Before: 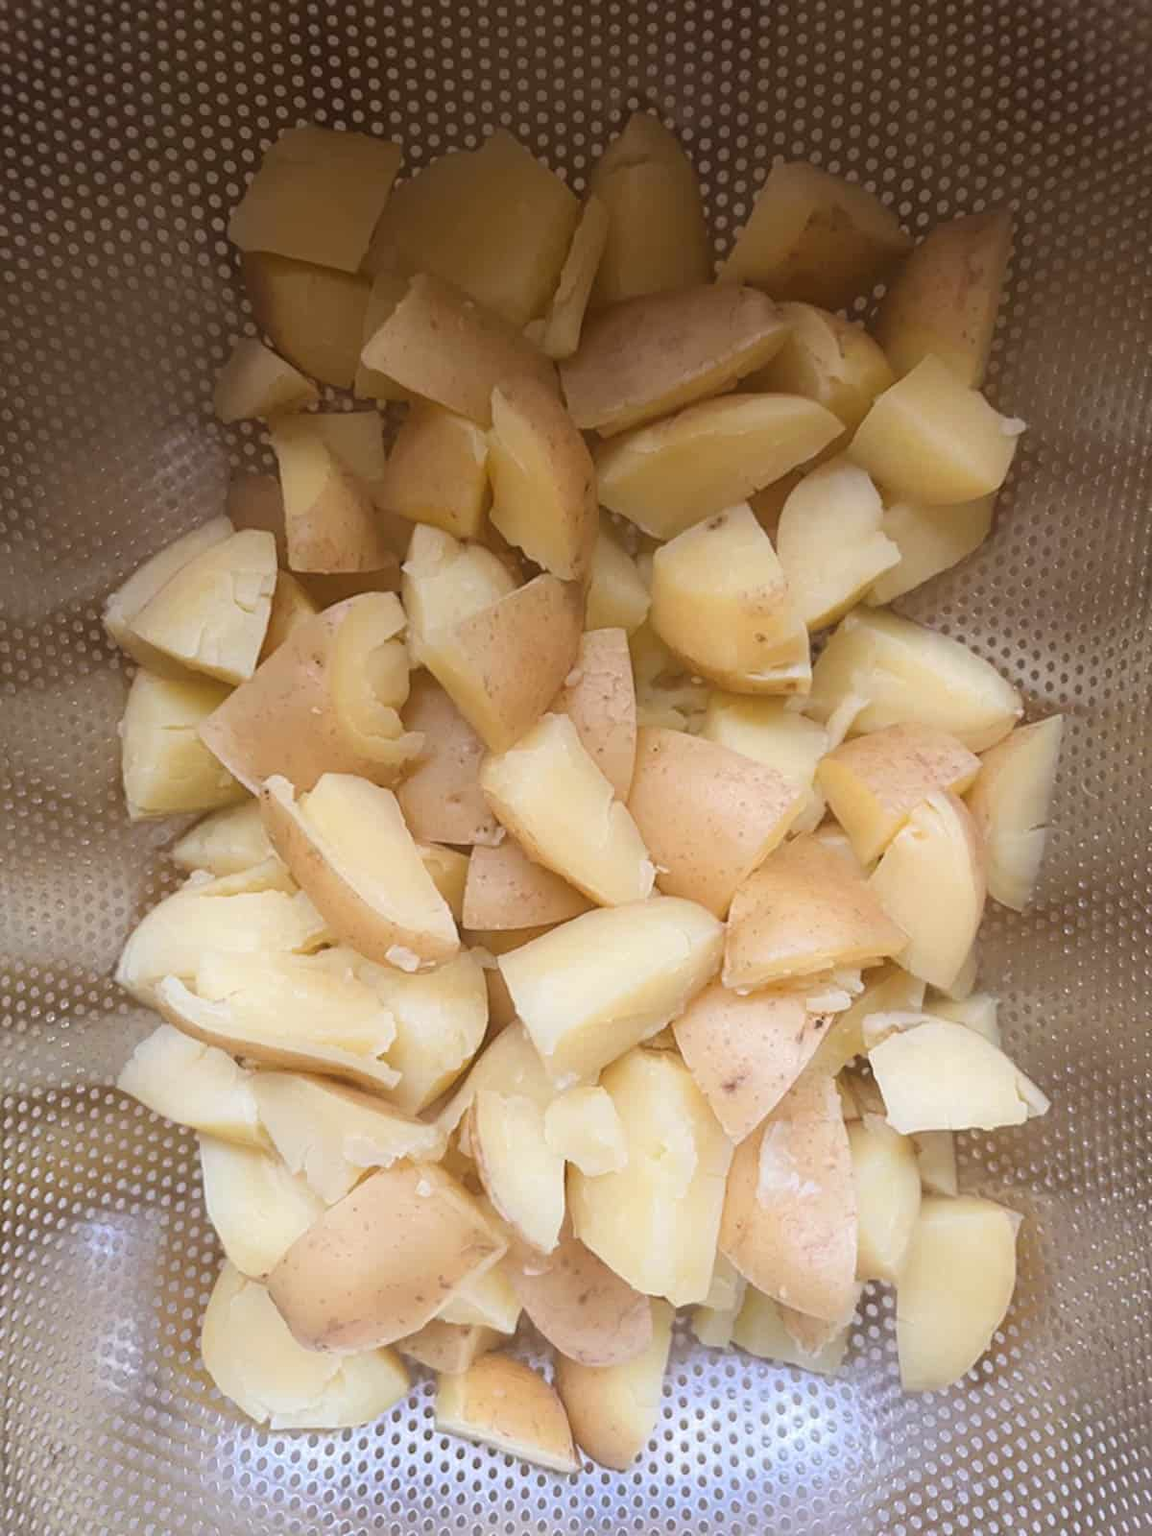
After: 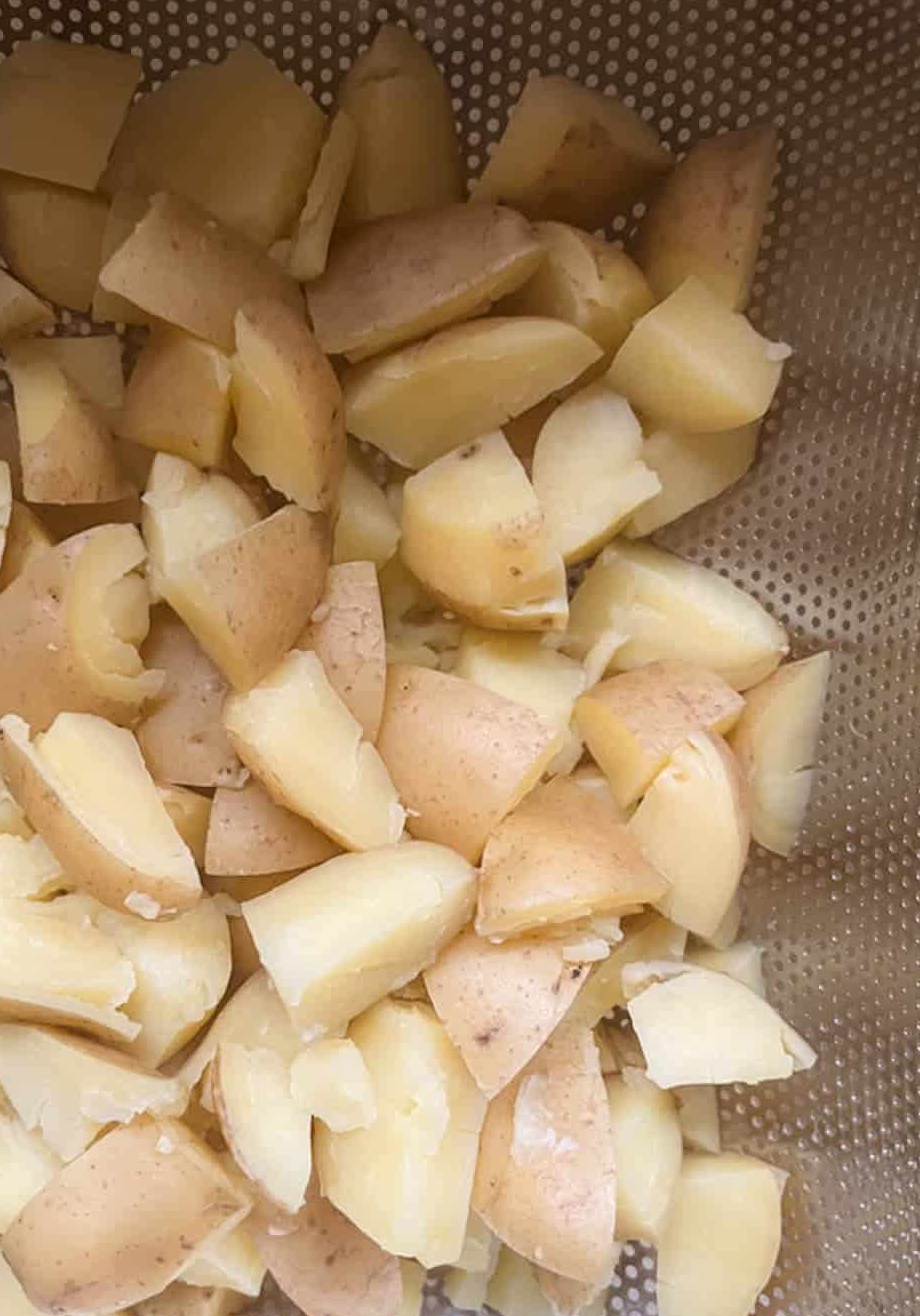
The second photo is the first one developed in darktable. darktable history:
crop: left 23.095%, top 5.827%, bottom 11.854%
local contrast: on, module defaults
